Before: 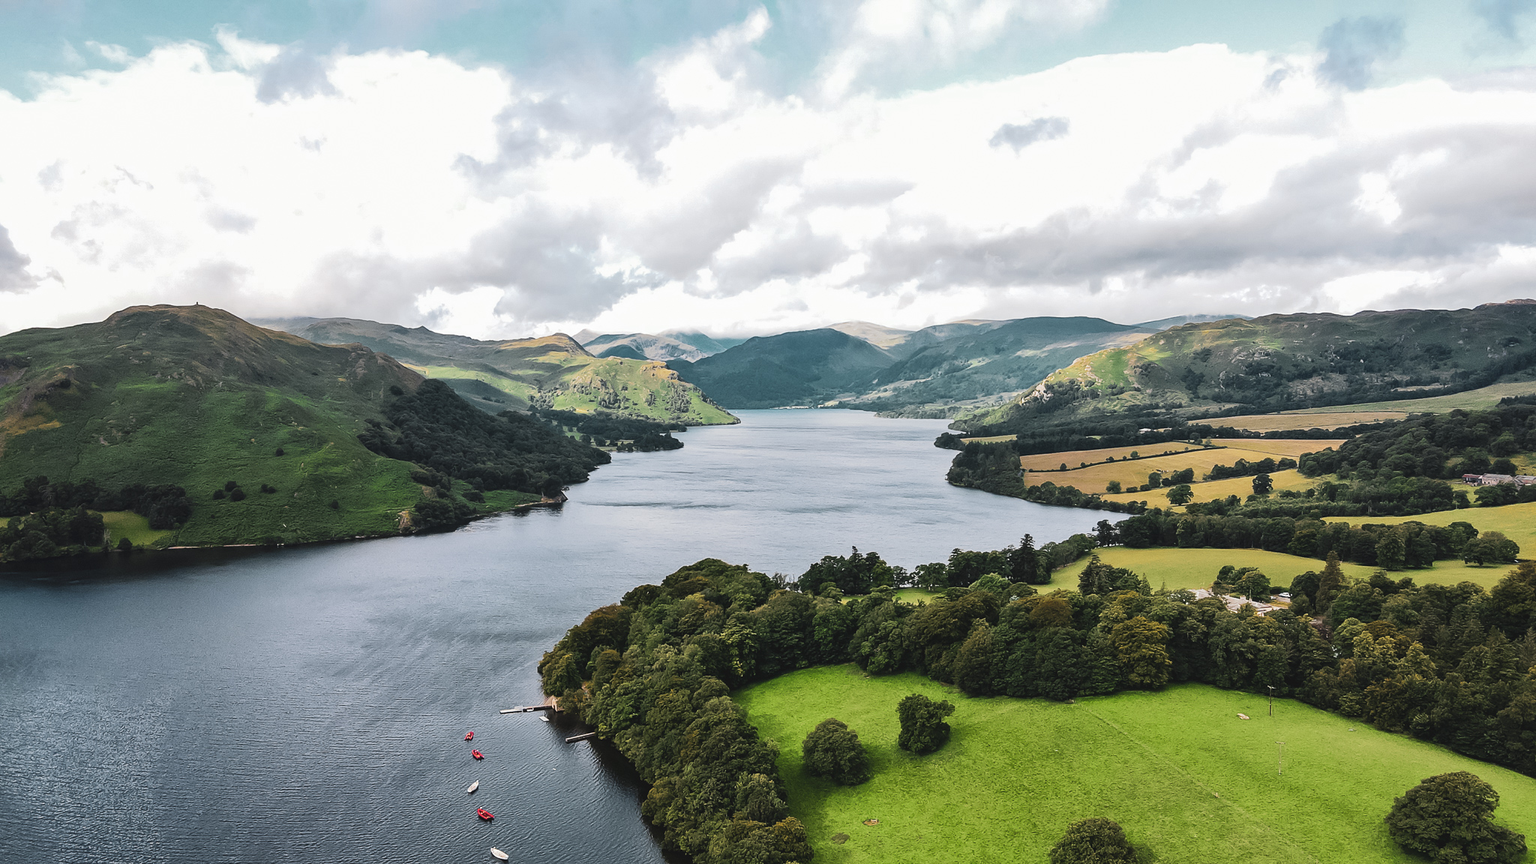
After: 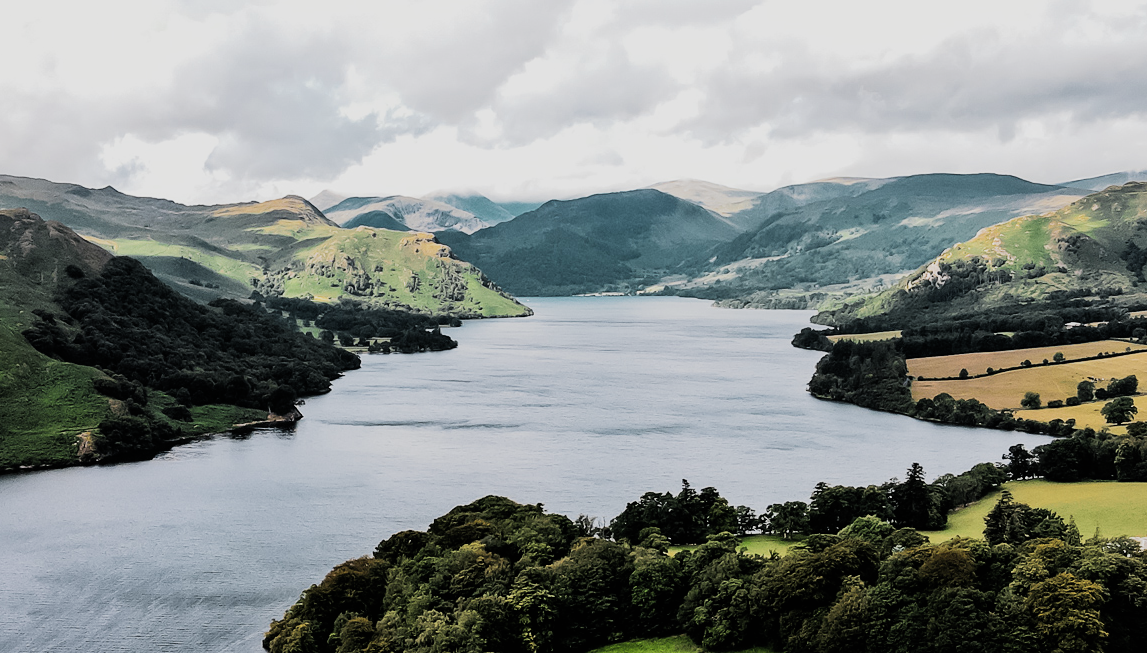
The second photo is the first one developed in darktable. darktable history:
filmic rgb: black relative exposure -5.01 EV, white relative exposure 3.99 EV, threshold 5.96 EV, hardness 2.88, contrast 1.298, highlights saturation mix -30.85%, enable highlight reconstruction true
crop and rotate: left 22.181%, top 21.653%, right 21.769%, bottom 21.586%
